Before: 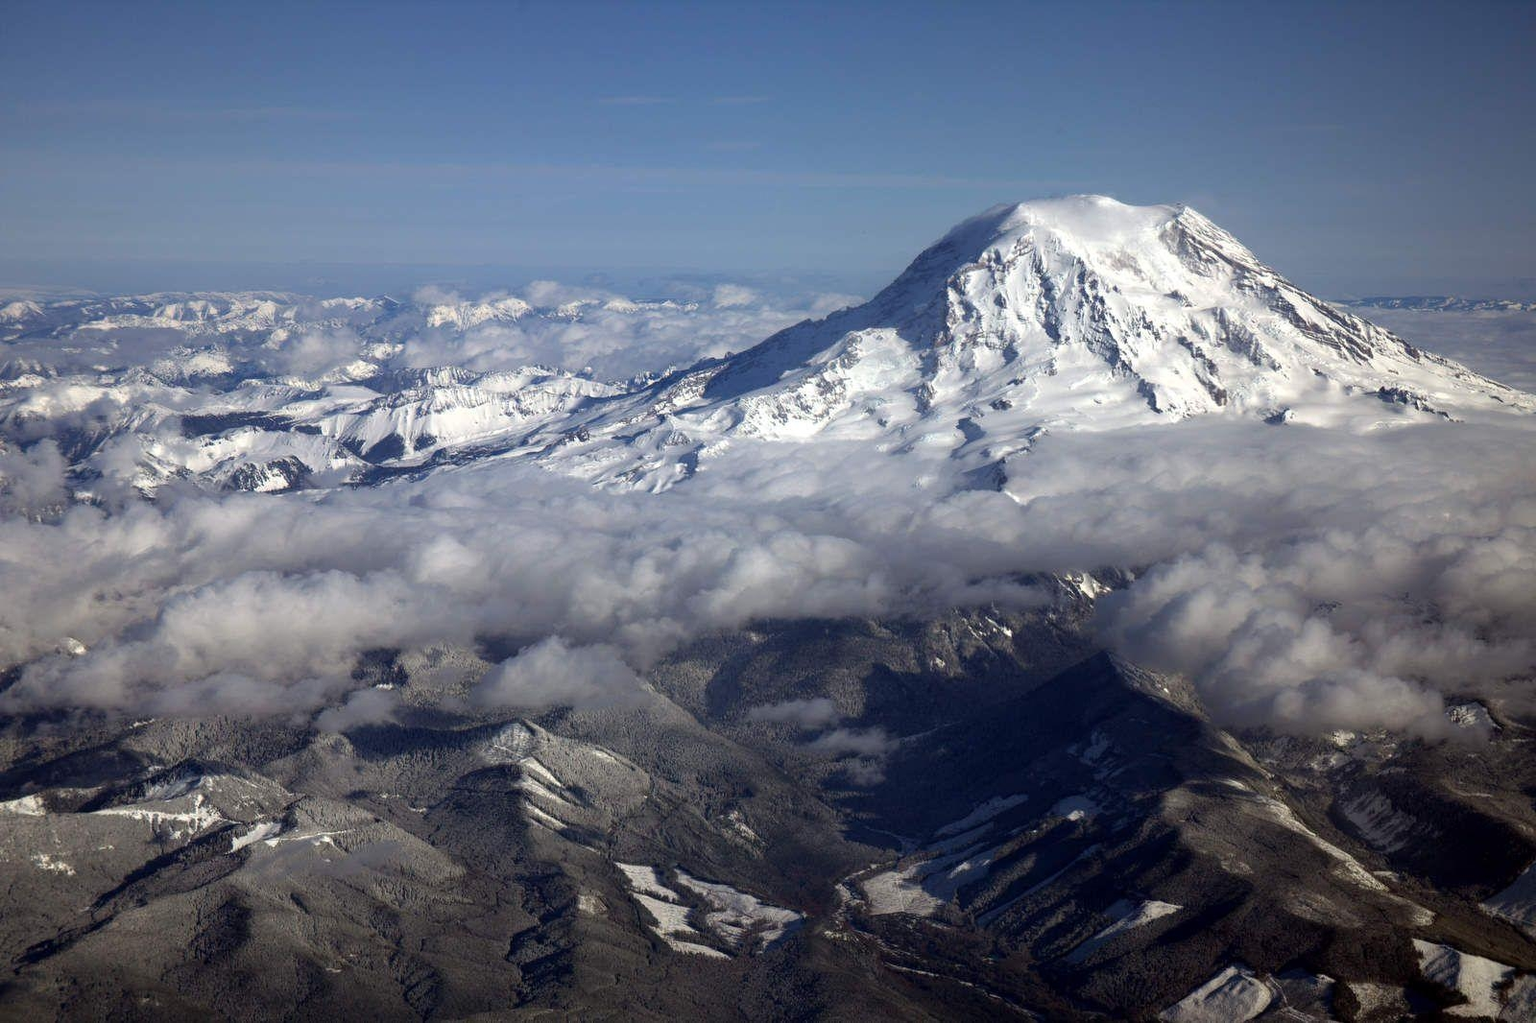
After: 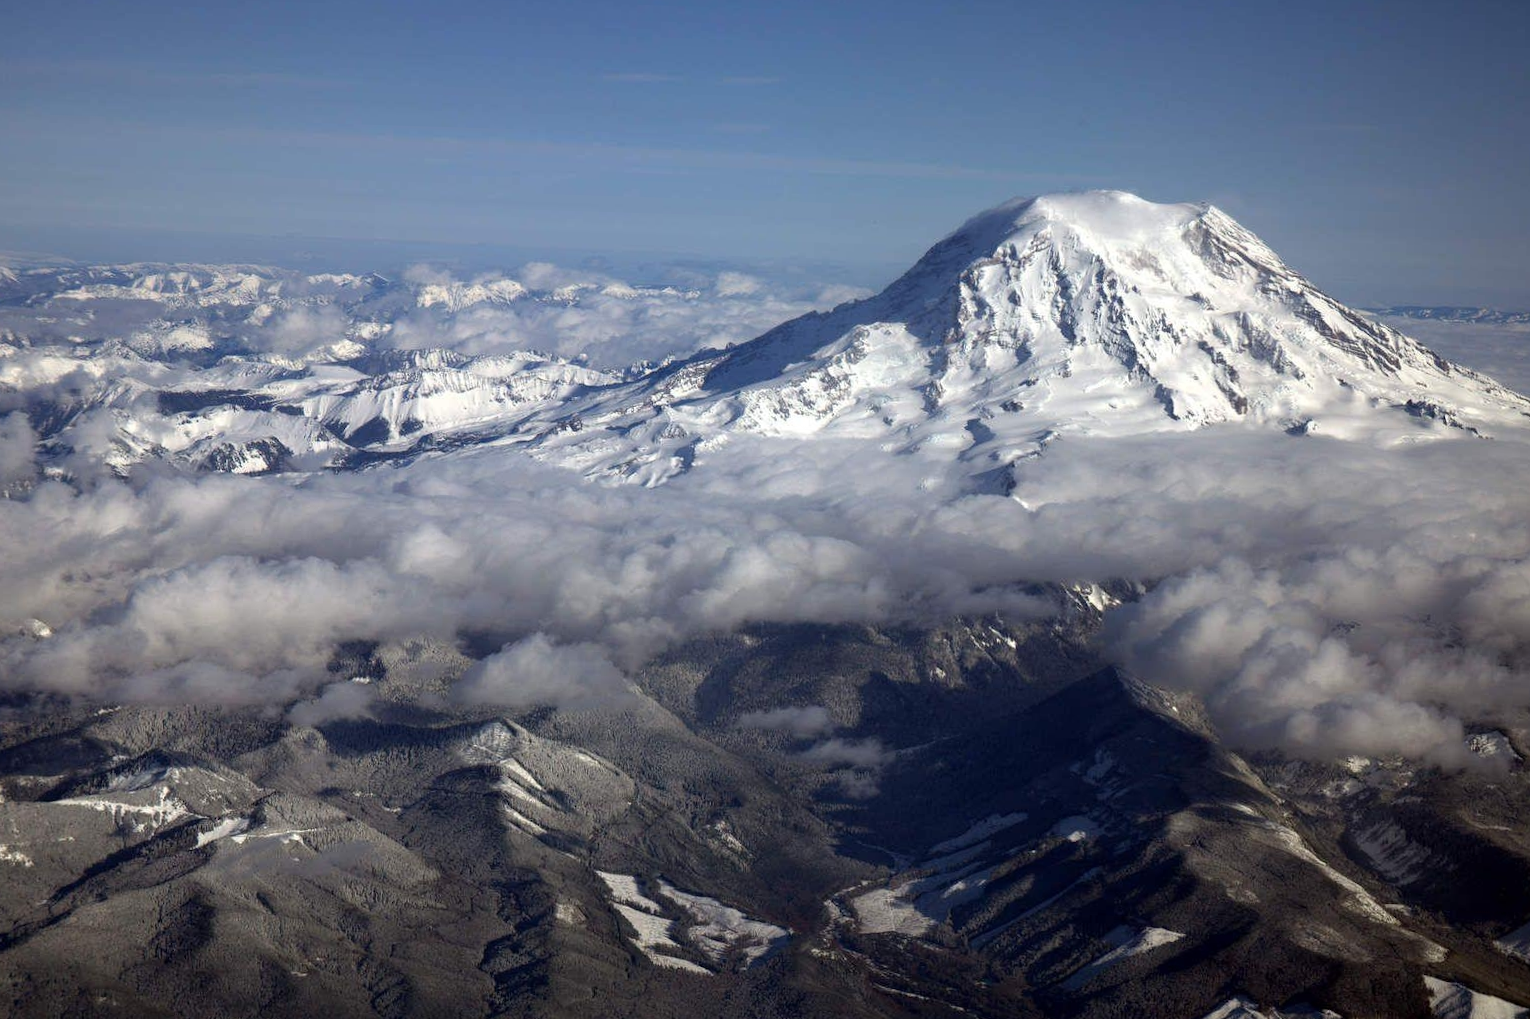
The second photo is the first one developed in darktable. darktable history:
crop and rotate: angle -1.75°
